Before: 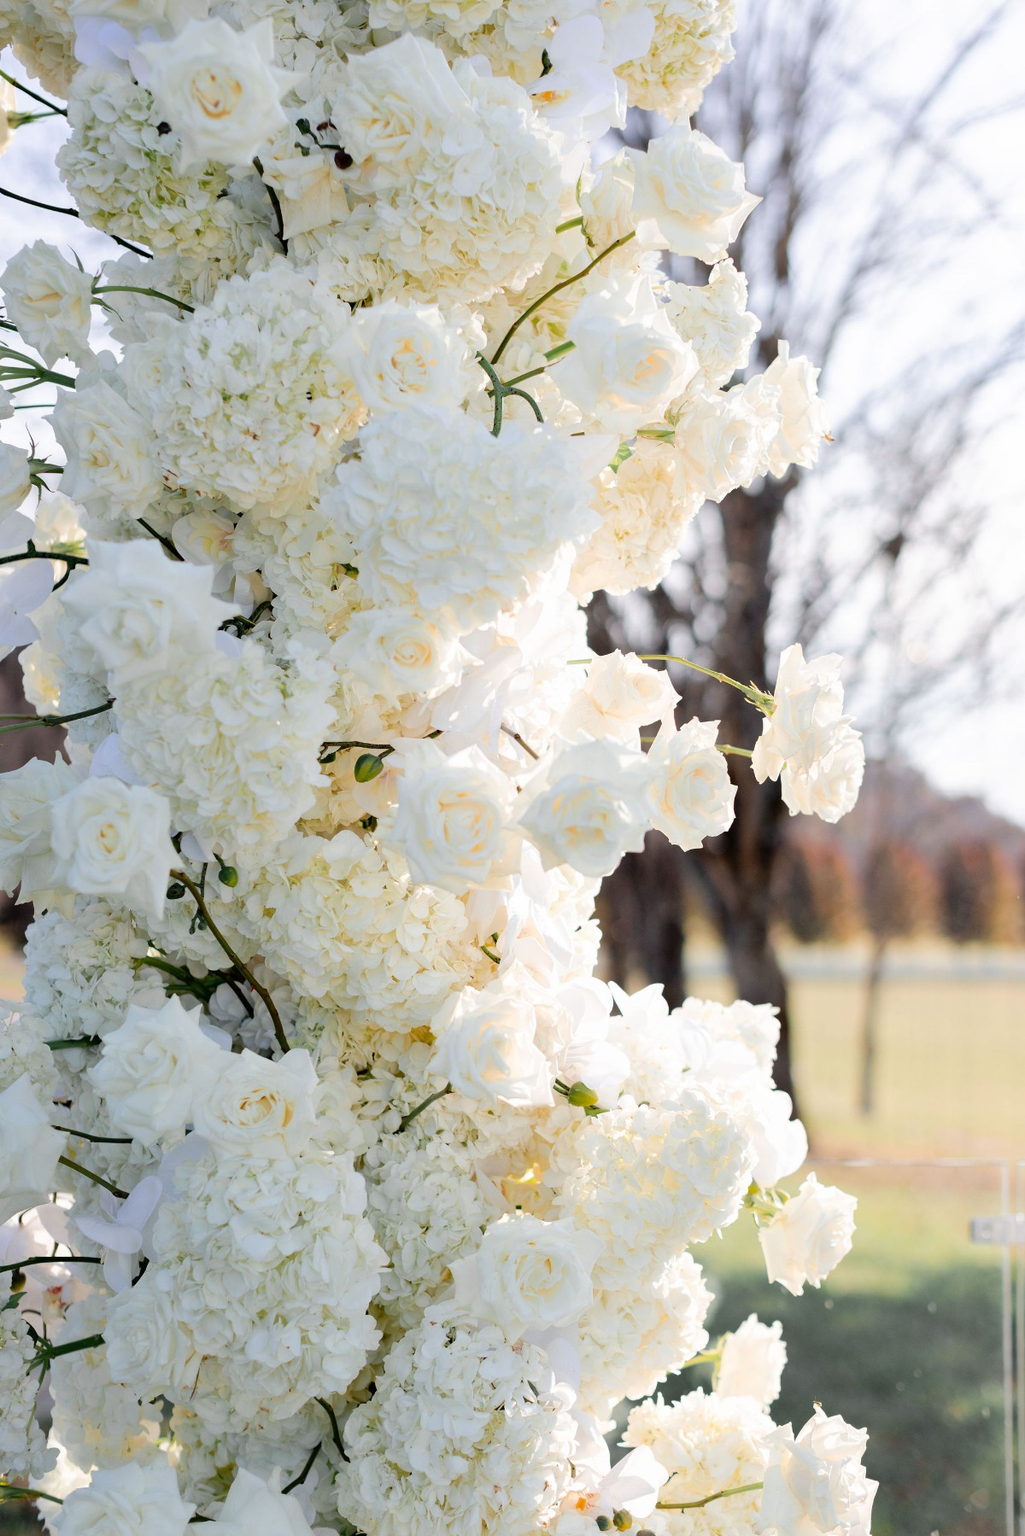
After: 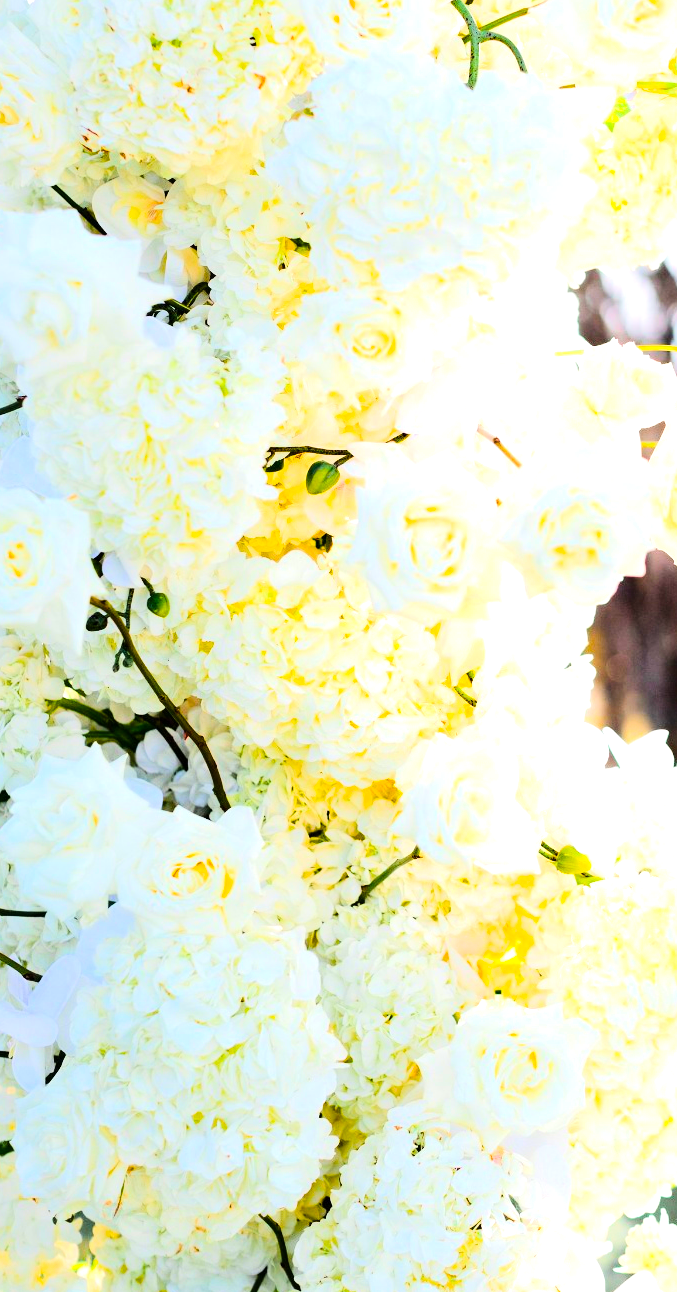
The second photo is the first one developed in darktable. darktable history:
color balance rgb: perceptual saturation grading › global saturation 31.19%, perceptual brilliance grading › highlights 9.345%, perceptual brilliance grading › mid-tones 5.674%, global vibrance 50.784%
tone equalizer: -7 EV 0.146 EV, -6 EV 0.592 EV, -5 EV 1.12 EV, -4 EV 1.31 EV, -3 EV 1.18 EV, -2 EV 0.6 EV, -1 EV 0.153 EV, edges refinement/feathering 500, mask exposure compensation -1.57 EV, preserve details no
crop: left 9.146%, top 23.512%, right 34.361%, bottom 4.647%
